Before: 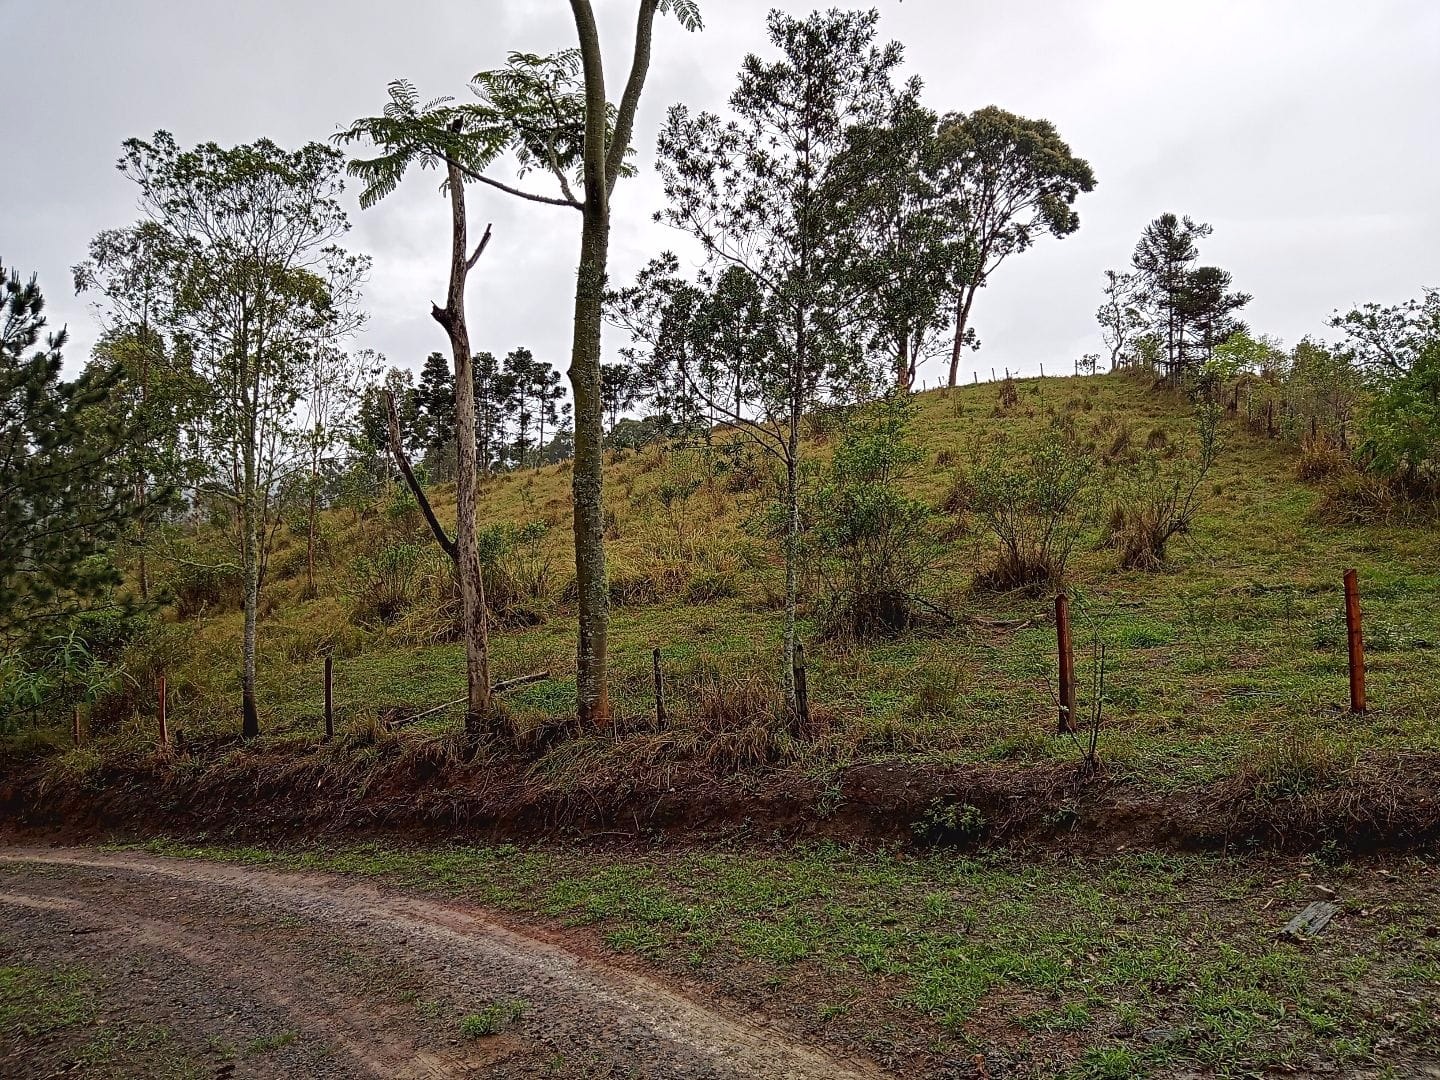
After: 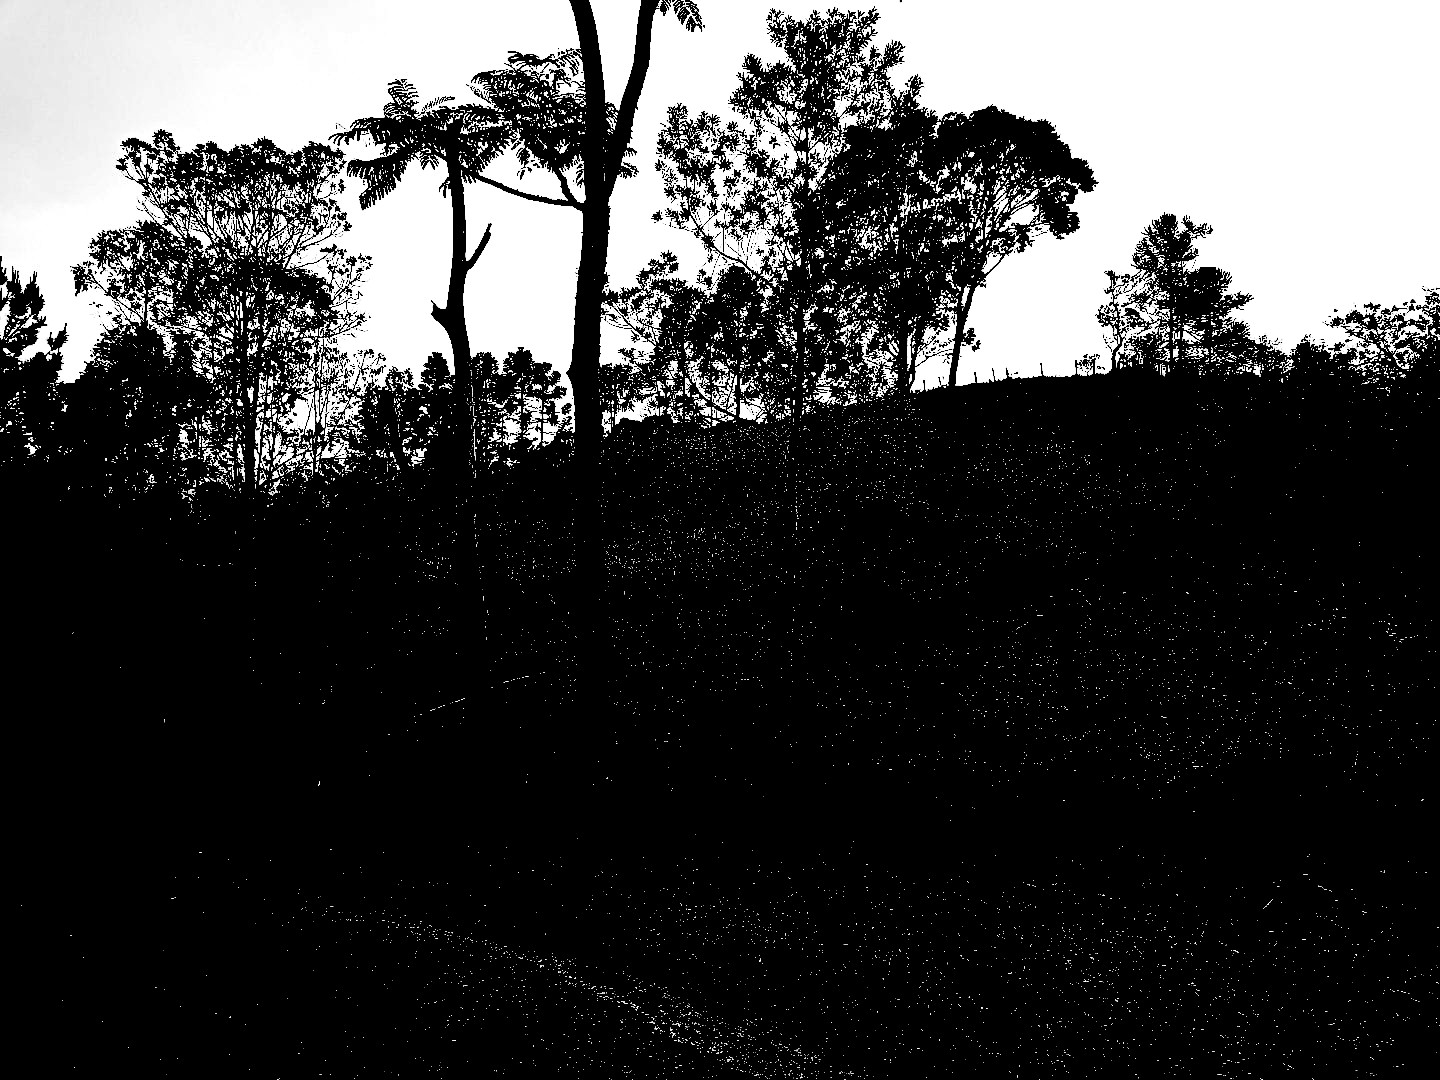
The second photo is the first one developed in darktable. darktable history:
levels: levels [0.246, 0.246, 0.506]
monochrome: a 0, b 0, size 0.5, highlights 0.57
shadows and highlights: shadows -88.03, highlights -35.45, shadows color adjustment 99.15%, highlights color adjustment 0%, soften with gaussian
exposure: black level correction -0.087
white balance: red 1.123, blue 0.83
fill light: exposure -0.73 EV, center 0.69, width 2.2
tone curve: curves: ch0 [(0, 0) (0.765, 0.349) (1, 1)], color space Lab, linked channels
